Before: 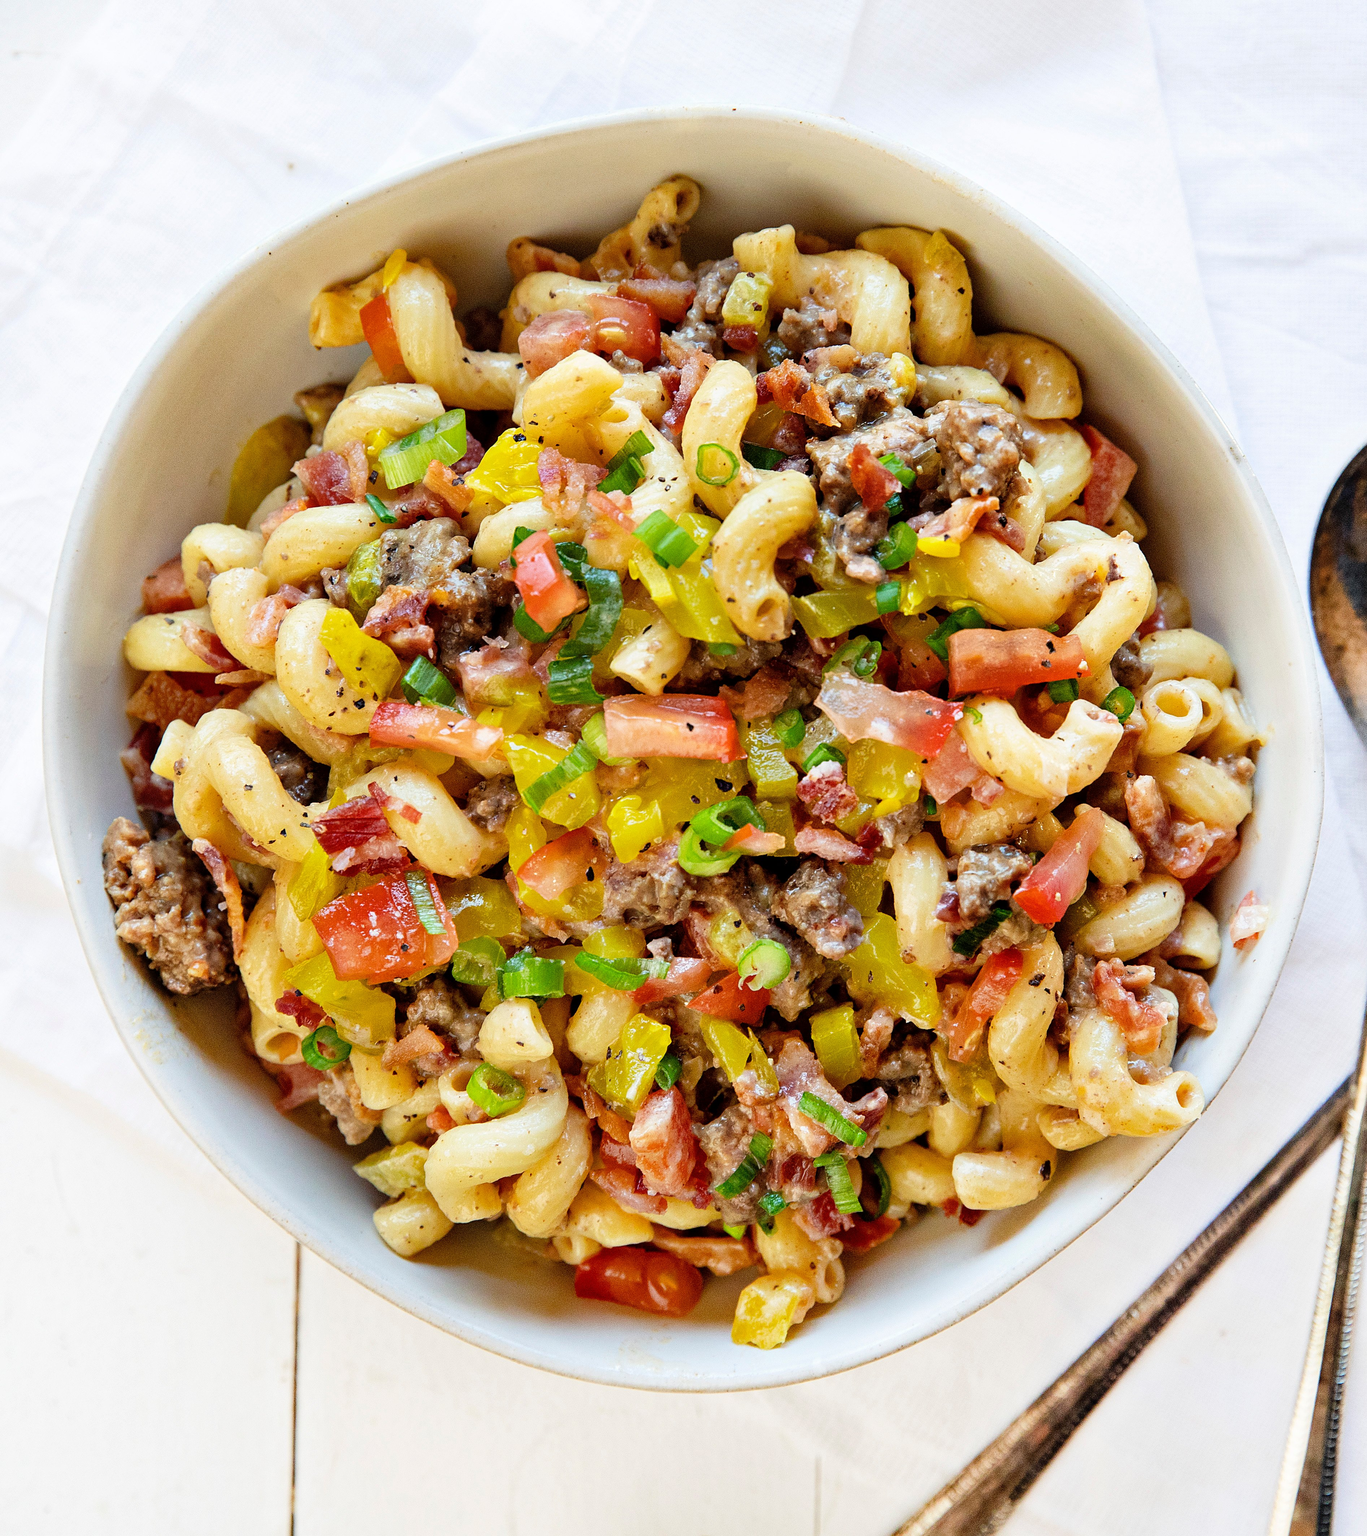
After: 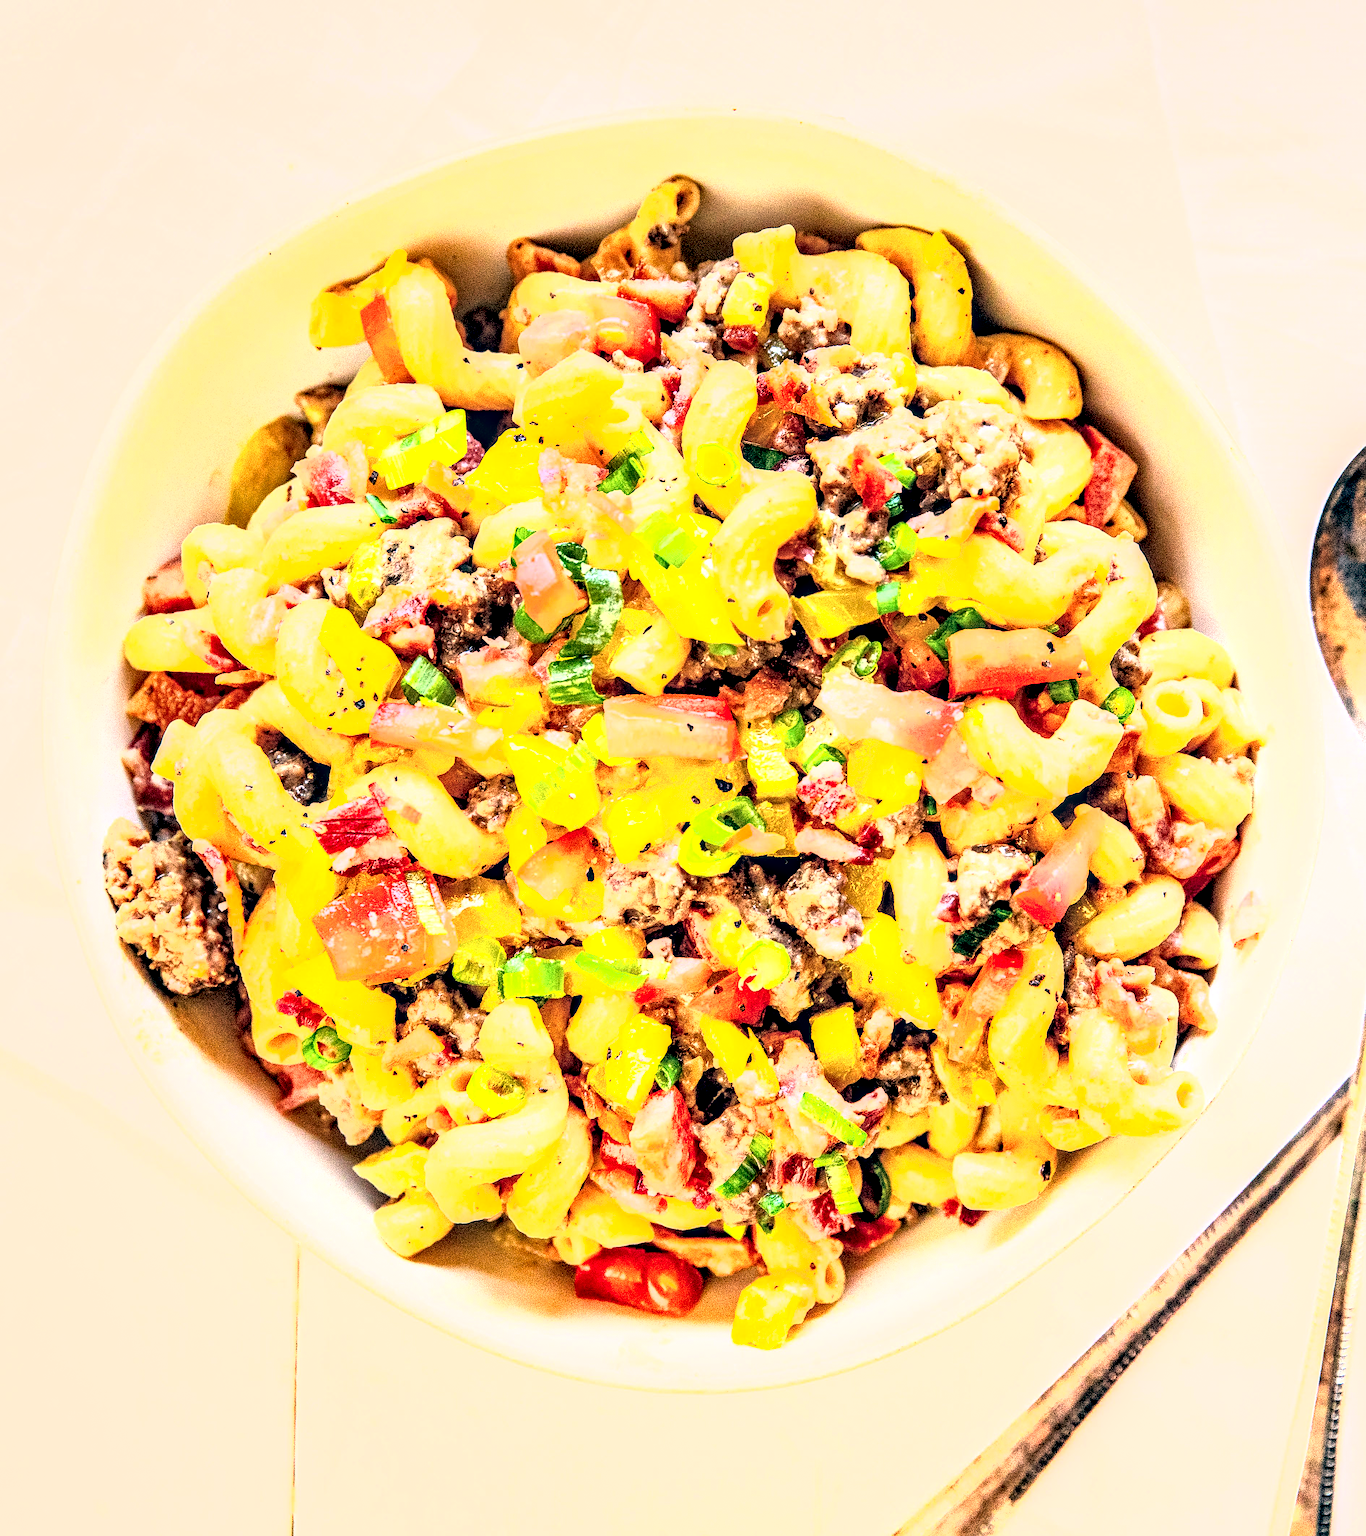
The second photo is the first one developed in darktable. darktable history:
exposure: black level correction 0, exposure 2 EV, compensate highlight preservation false
tone equalizer: on, module defaults
fill light: exposure -2 EV, width 8.6
local contrast: detail 203%
color balance: lift [1.006, 0.985, 1.002, 1.015], gamma [1, 0.953, 1.008, 1.047], gain [1.076, 1.13, 1.004, 0.87]
